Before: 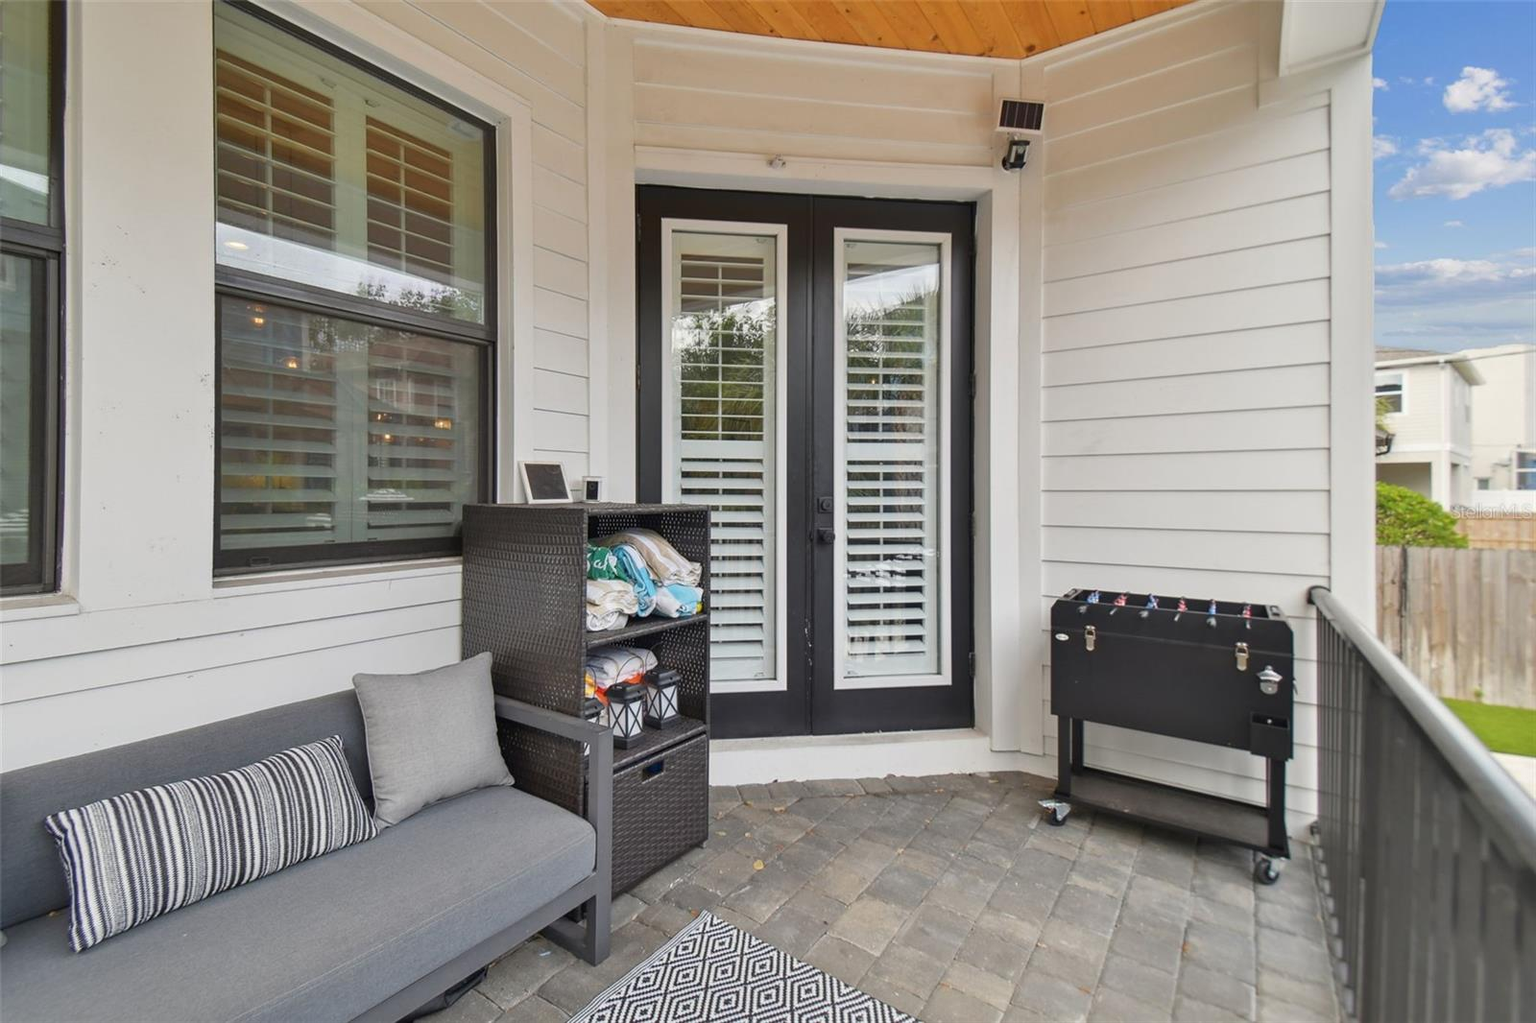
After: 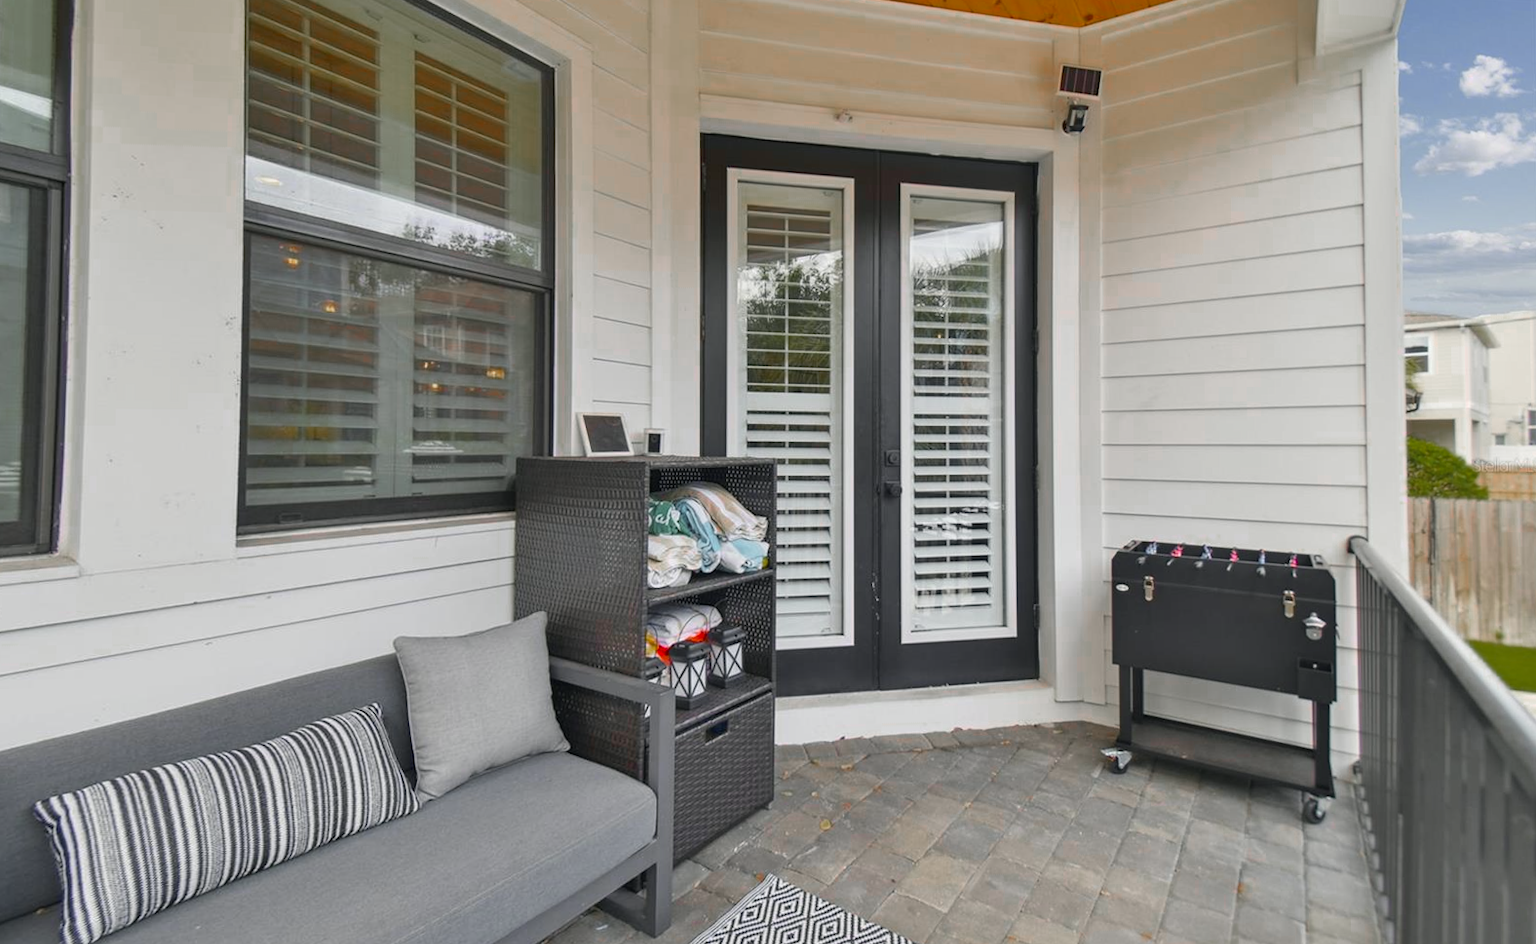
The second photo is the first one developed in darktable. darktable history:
color zones: curves: ch0 [(0, 0.48) (0.209, 0.398) (0.305, 0.332) (0.429, 0.493) (0.571, 0.5) (0.714, 0.5) (0.857, 0.5) (1, 0.48)]; ch1 [(0, 0.736) (0.143, 0.625) (0.225, 0.371) (0.429, 0.256) (0.571, 0.241) (0.714, 0.213) (0.857, 0.48) (1, 0.736)]; ch2 [(0, 0.448) (0.143, 0.498) (0.286, 0.5) (0.429, 0.5) (0.571, 0.5) (0.714, 0.5) (0.857, 0.5) (1, 0.448)]
rotate and perspective: rotation -0.013°, lens shift (vertical) -0.027, lens shift (horizontal) 0.178, crop left 0.016, crop right 0.989, crop top 0.082, crop bottom 0.918
color balance: mode lift, gamma, gain (sRGB), lift [1, 1, 1.022, 1.026]
color balance rgb: perceptual saturation grading › global saturation 30%, global vibrance 20%
